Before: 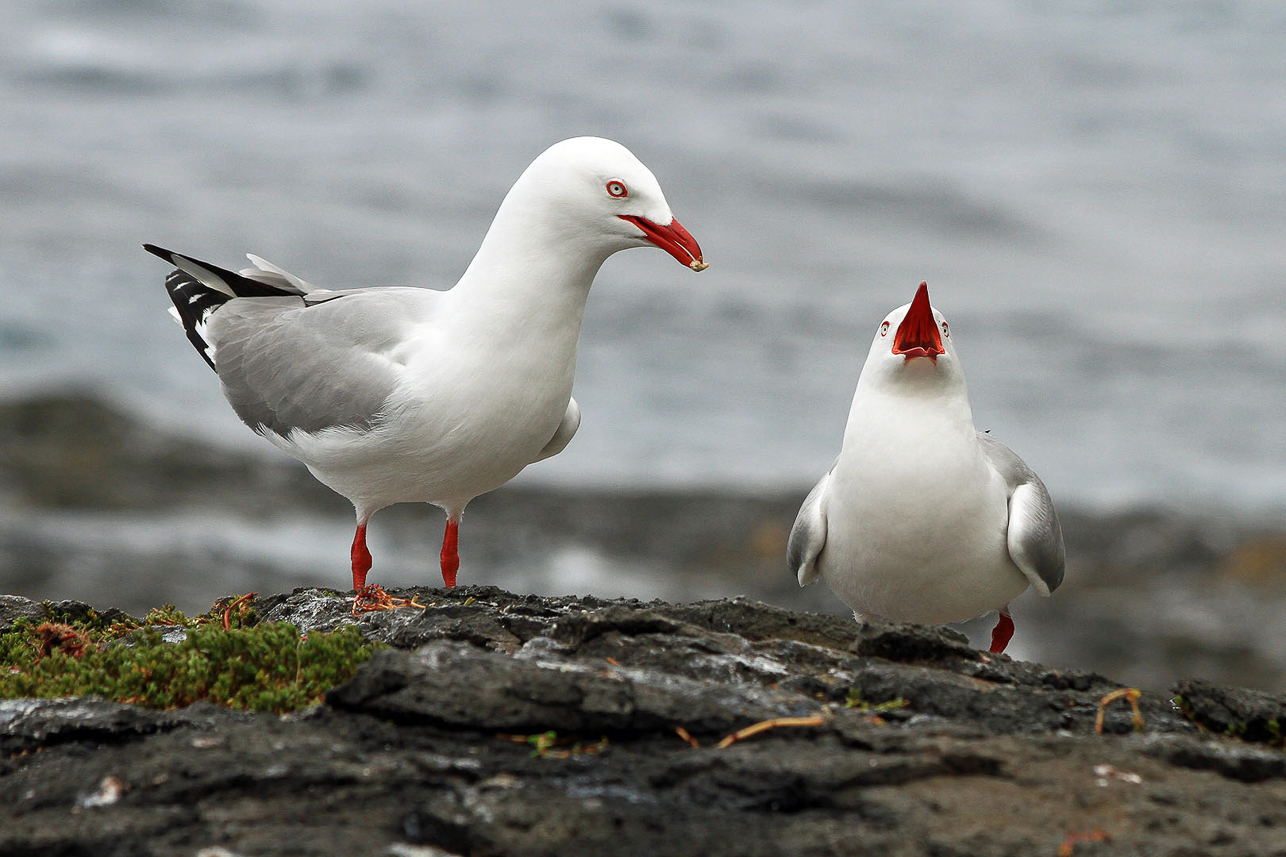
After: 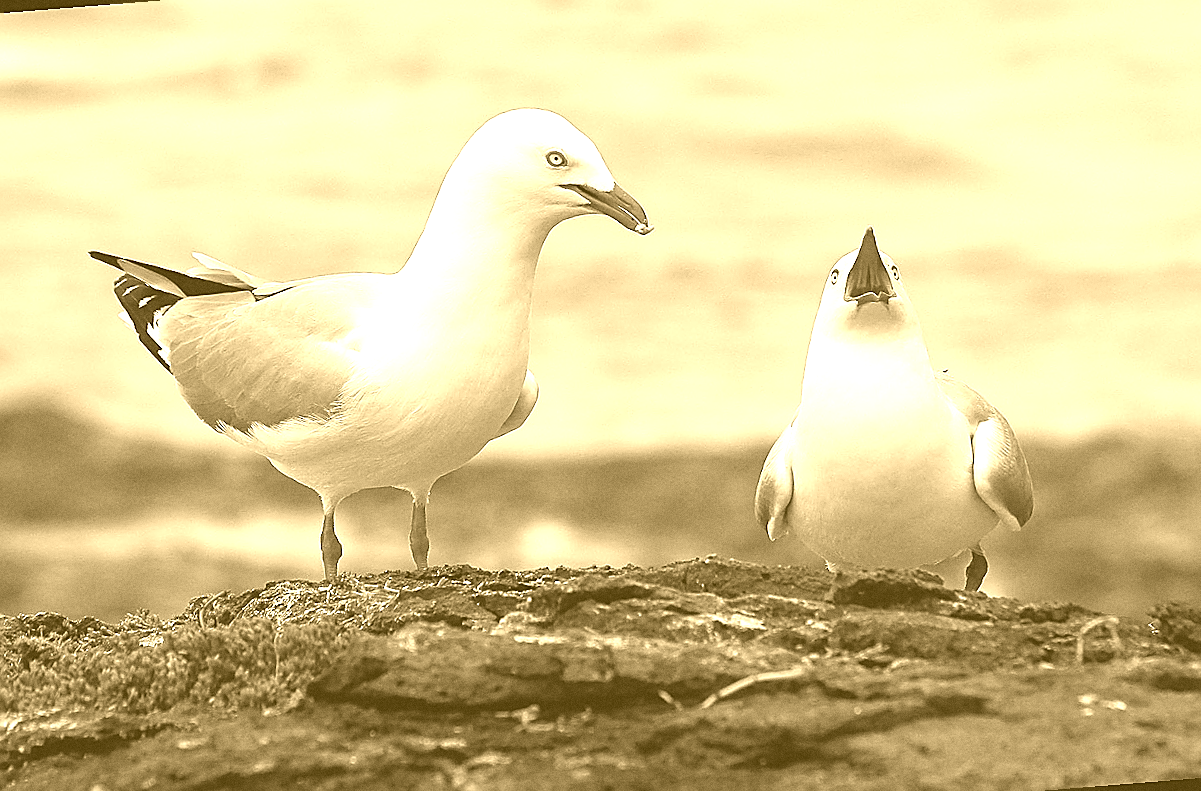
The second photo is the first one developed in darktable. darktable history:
rotate and perspective: rotation -4.57°, crop left 0.054, crop right 0.944, crop top 0.087, crop bottom 0.914
sharpen: radius 1.4, amount 1.25, threshold 0.7
grain: coarseness 0.47 ISO
colorize: hue 36°, source mix 100%
